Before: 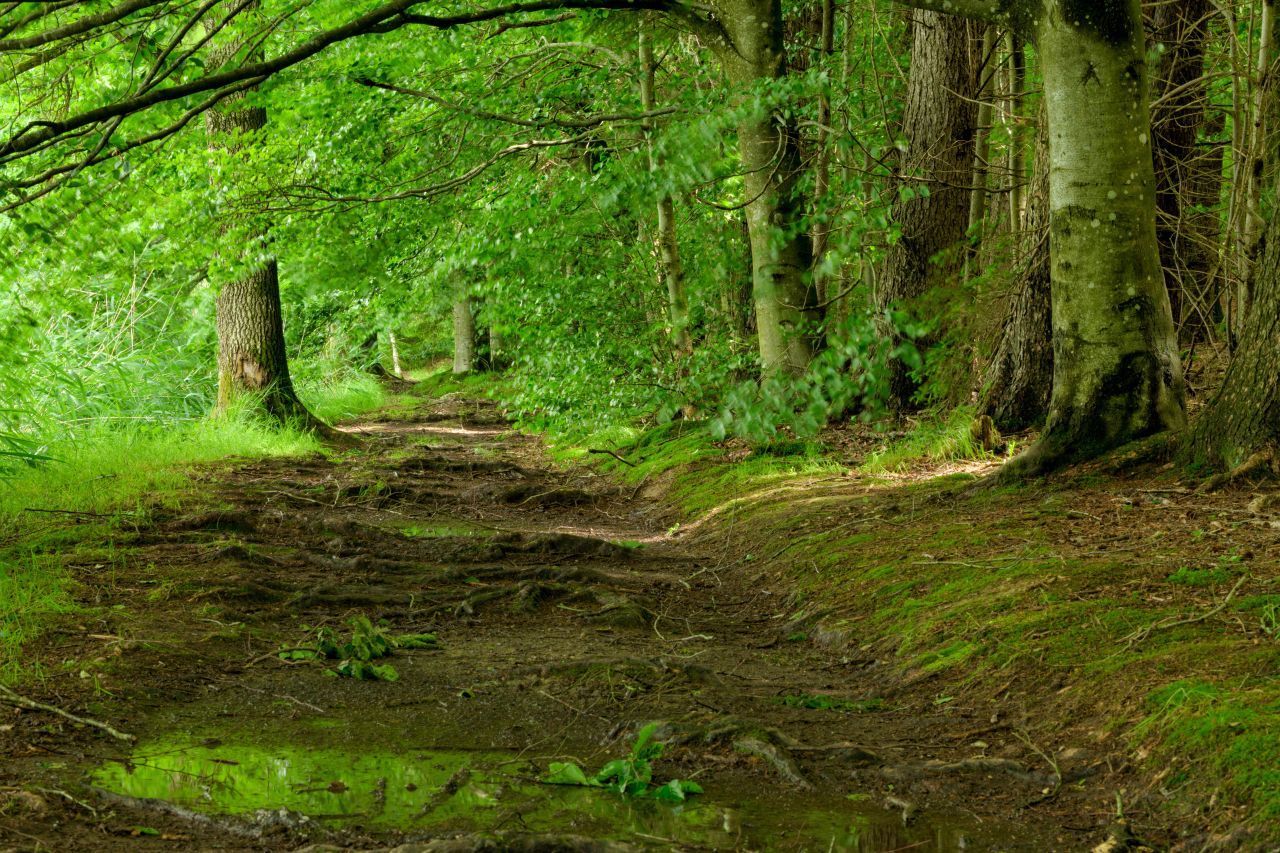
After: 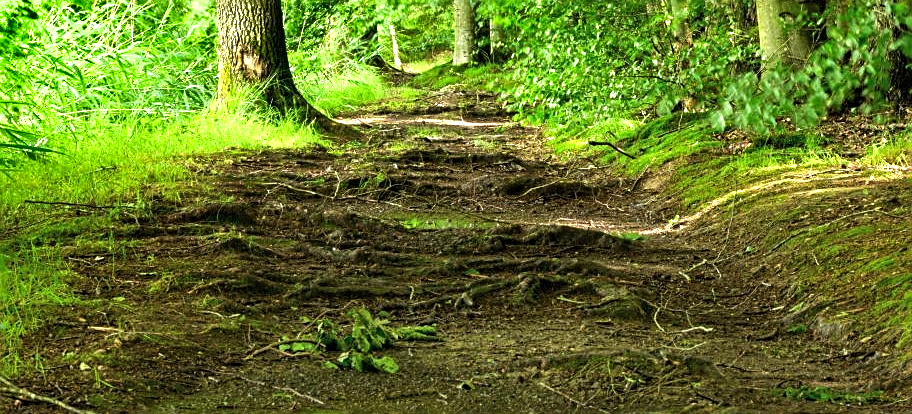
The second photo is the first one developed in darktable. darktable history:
crop: top 36.212%, right 28.408%, bottom 15.07%
sharpen: on, module defaults
color balance rgb: power › hue 311.56°, perceptual saturation grading › global saturation 0.313%, perceptual brilliance grading › highlights 5.723%, perceptual brilliance grading › shadows -10.186%, contrast 14.882%
exposure: exposure 0.604 EV, compensate exposure bias true, compensate highlight preservation false
shadows and highlights: highlights color adjustment 46.5%, soften with gaussian
